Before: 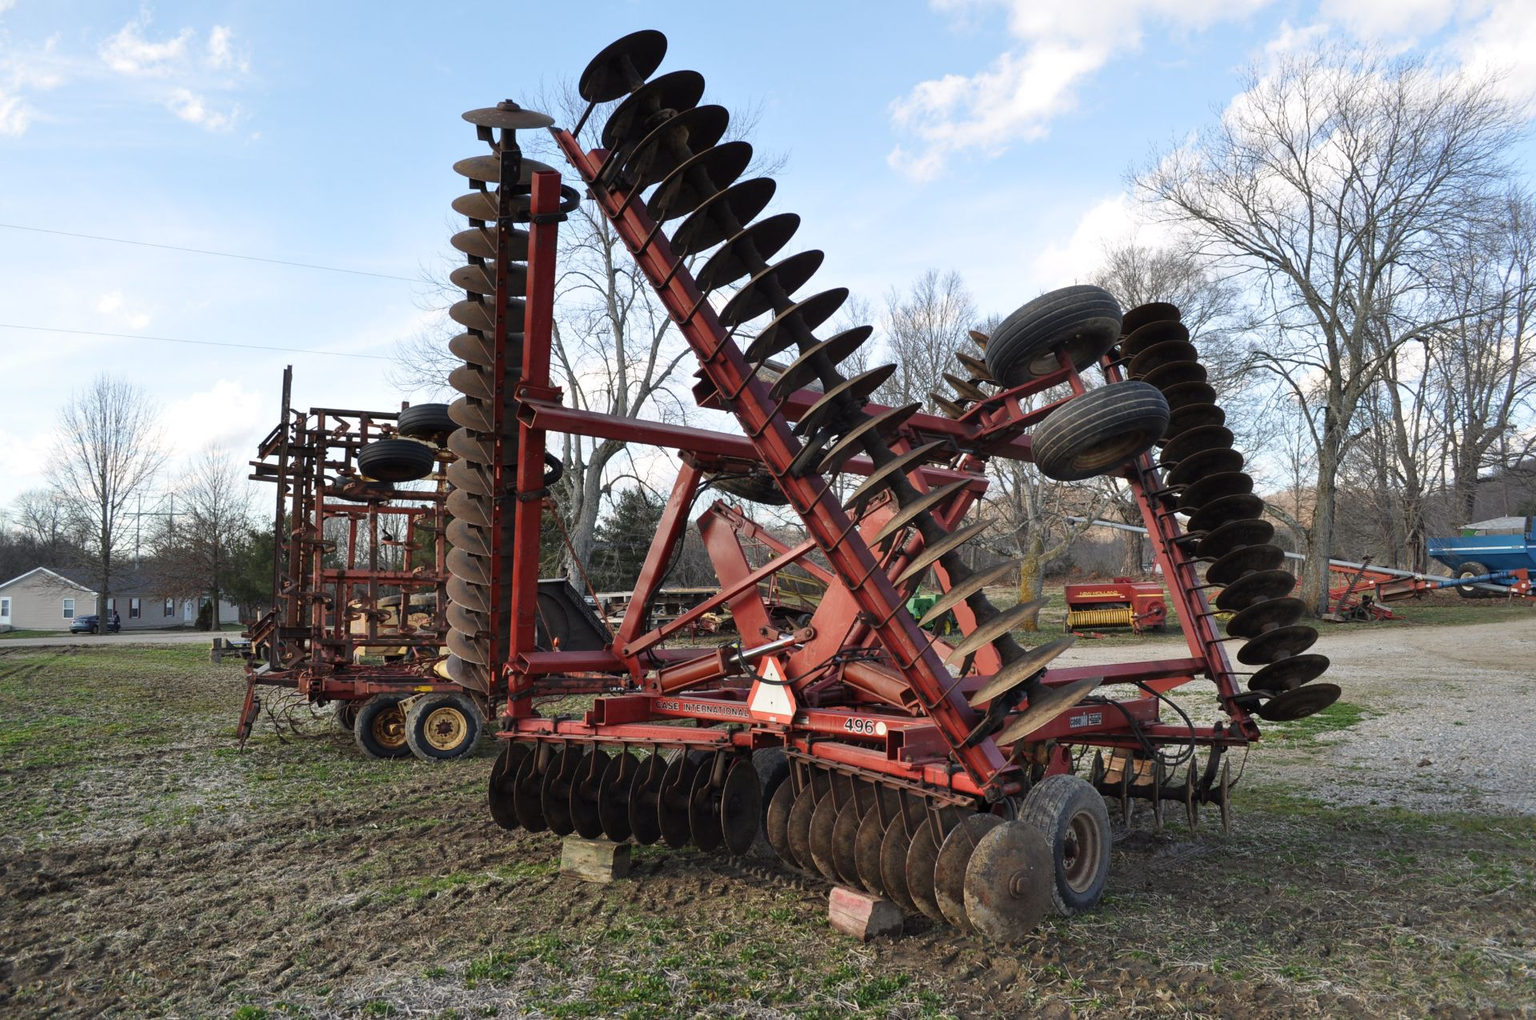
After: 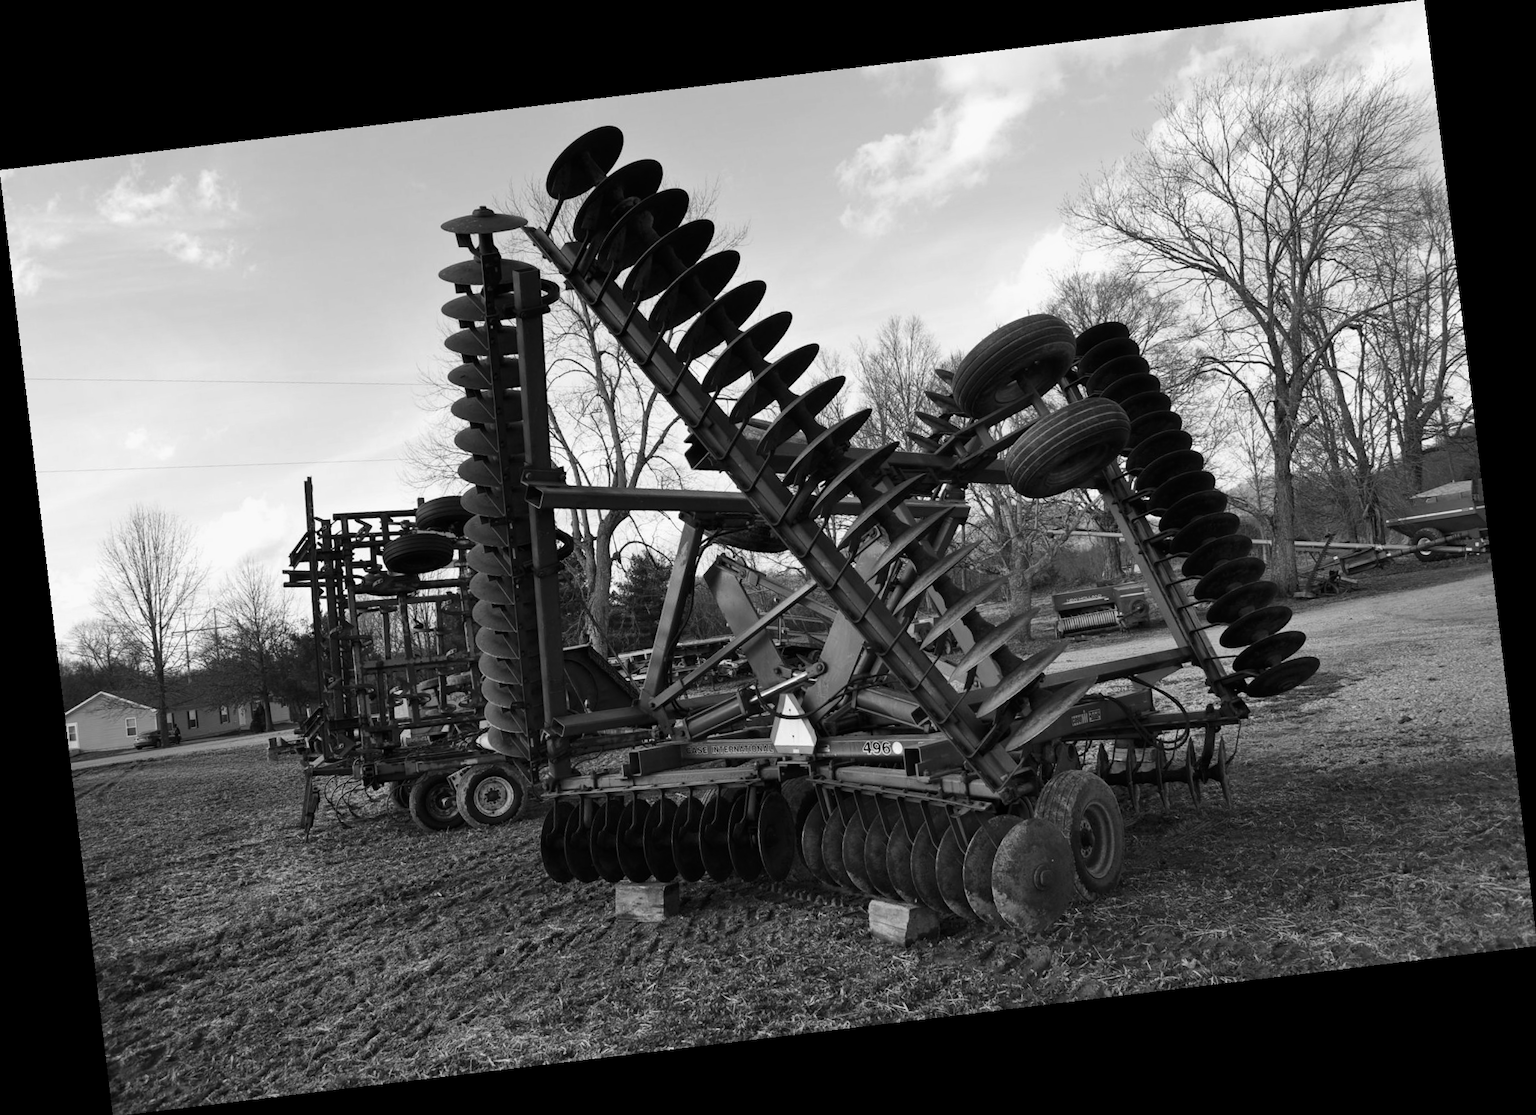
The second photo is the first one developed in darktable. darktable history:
contrast brightness saturation: contrast 0.07, brightness -0.13, saturation 0.06
monochrome: a 32, b 64, size 2.3
rotate and perspective: rotation -6.83°, automatic cropping off
